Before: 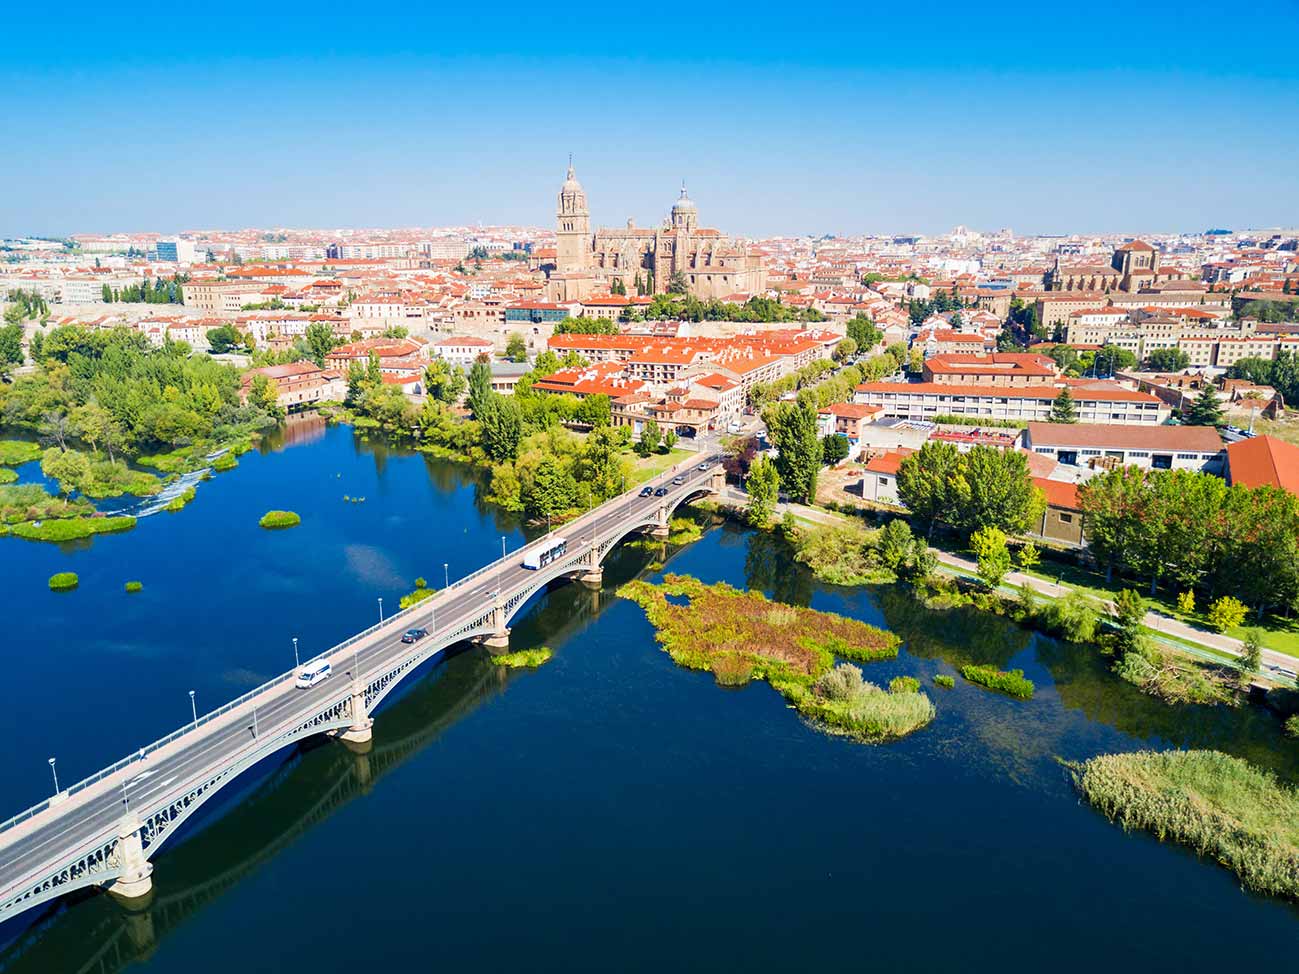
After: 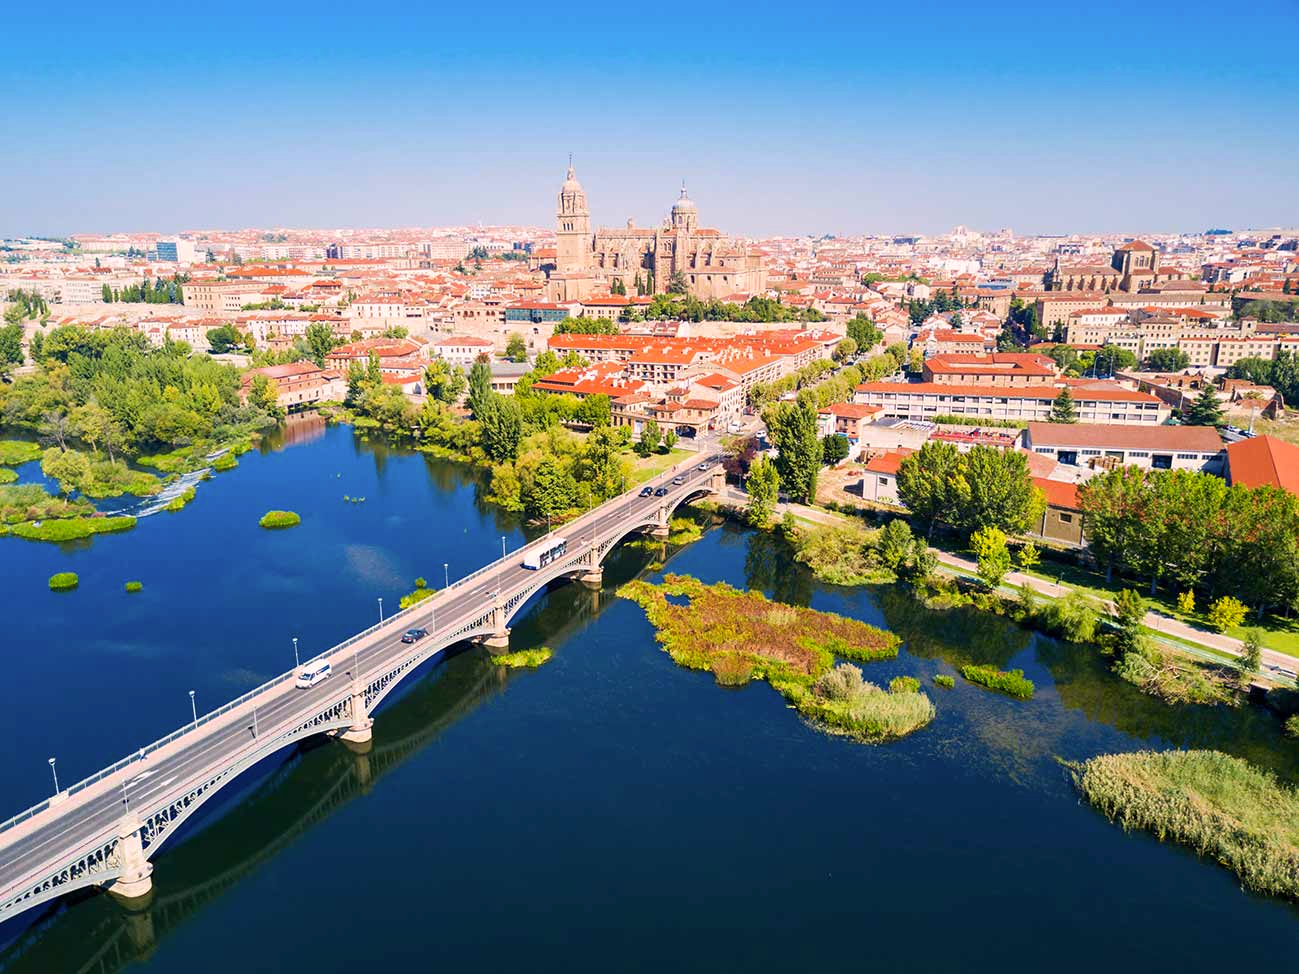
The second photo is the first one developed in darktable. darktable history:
color correction: highlights a* 7.92, highlights b* 3.77
